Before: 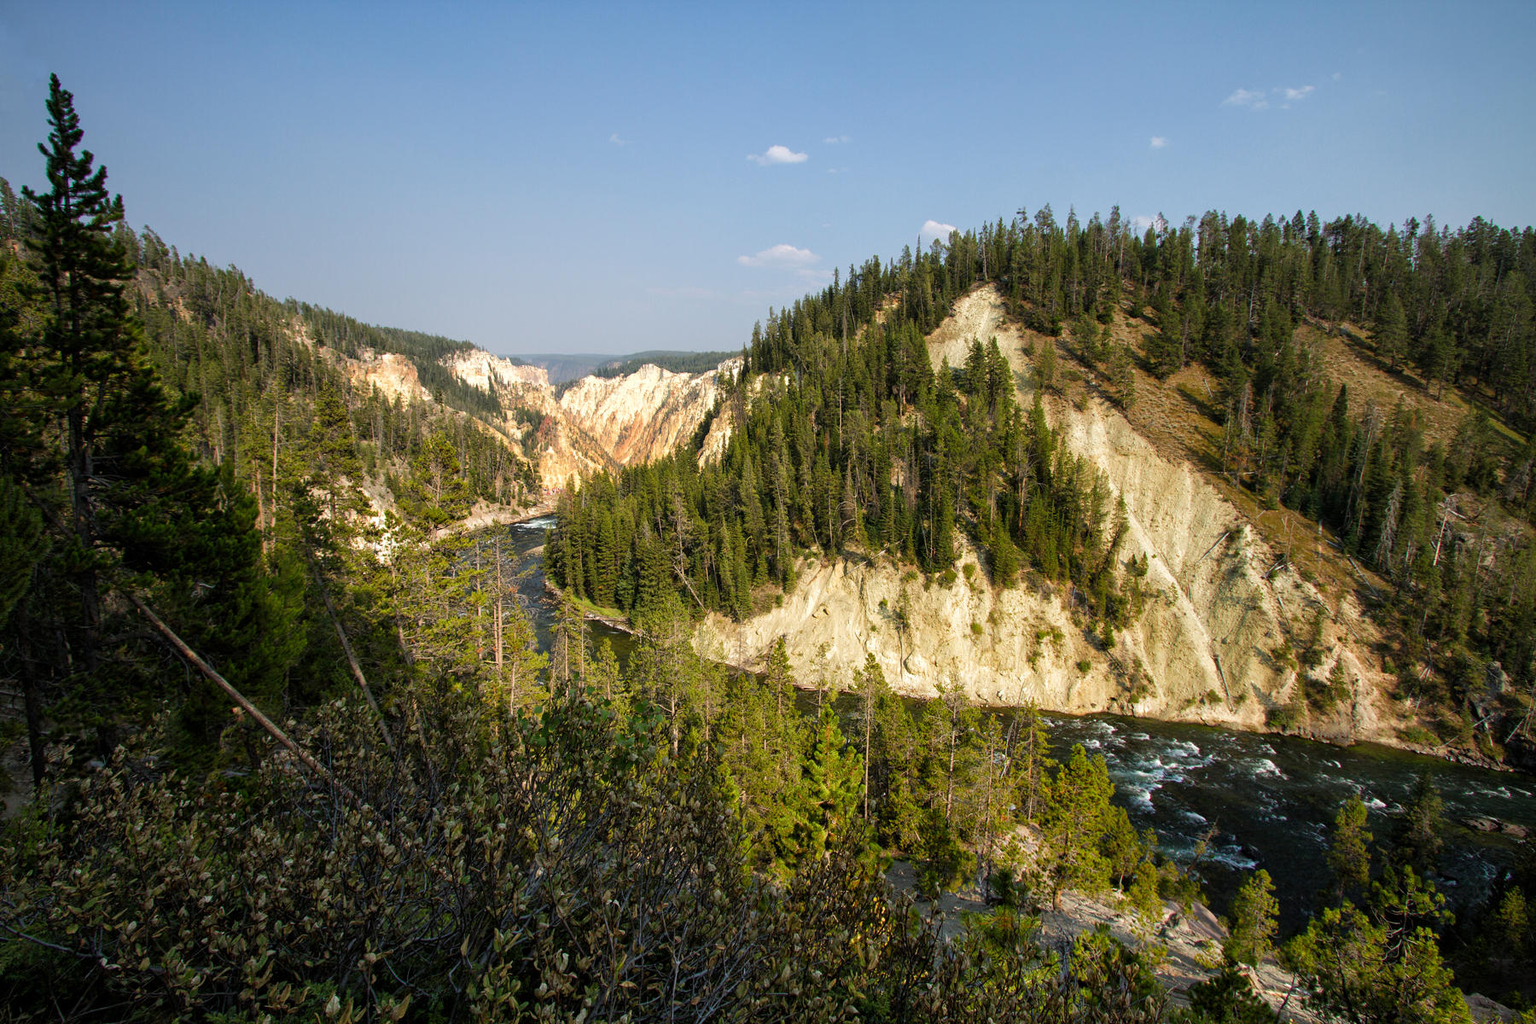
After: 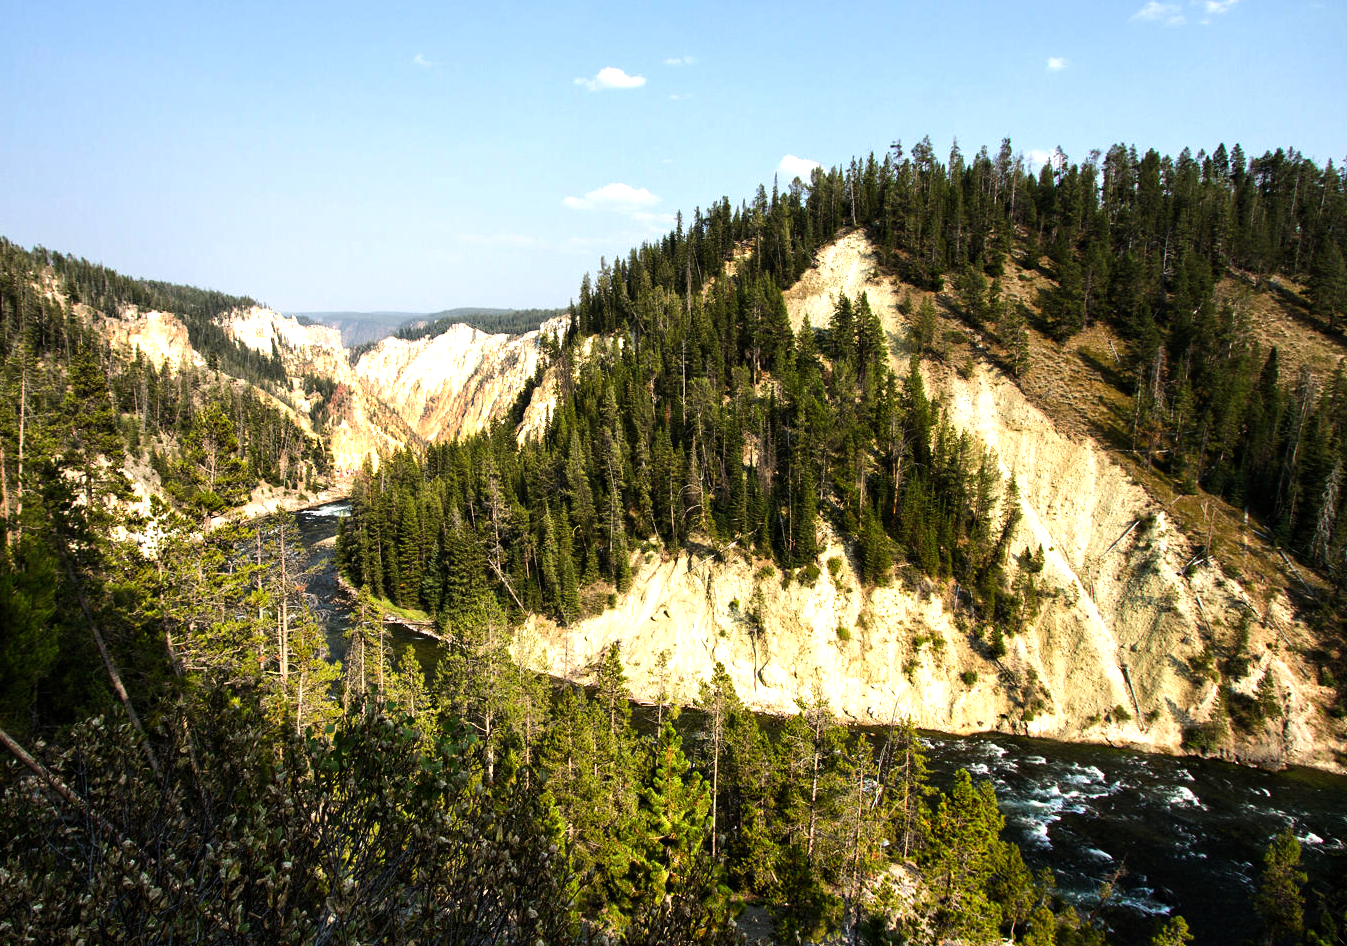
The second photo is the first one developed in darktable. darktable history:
tone equalizer: -8 EV -1.08 EV, -7 EV -1.01 EV, -6 EV -0.867 EV, -5 EV -0.578 EV, -3 EV 0.578 EV, -2 EV 0.867 EV, -1 EV 1.01 EV, +0 EV 1.08 EV, edges refinement/feathering 500, mask exposure compensation -1.57 EV, preserve details no
crop: left 16.768%, top 8.653%, right 8.362%, bottom 12.485%
exposure: exposure -0.072 EV, compensate highlight preservation false
